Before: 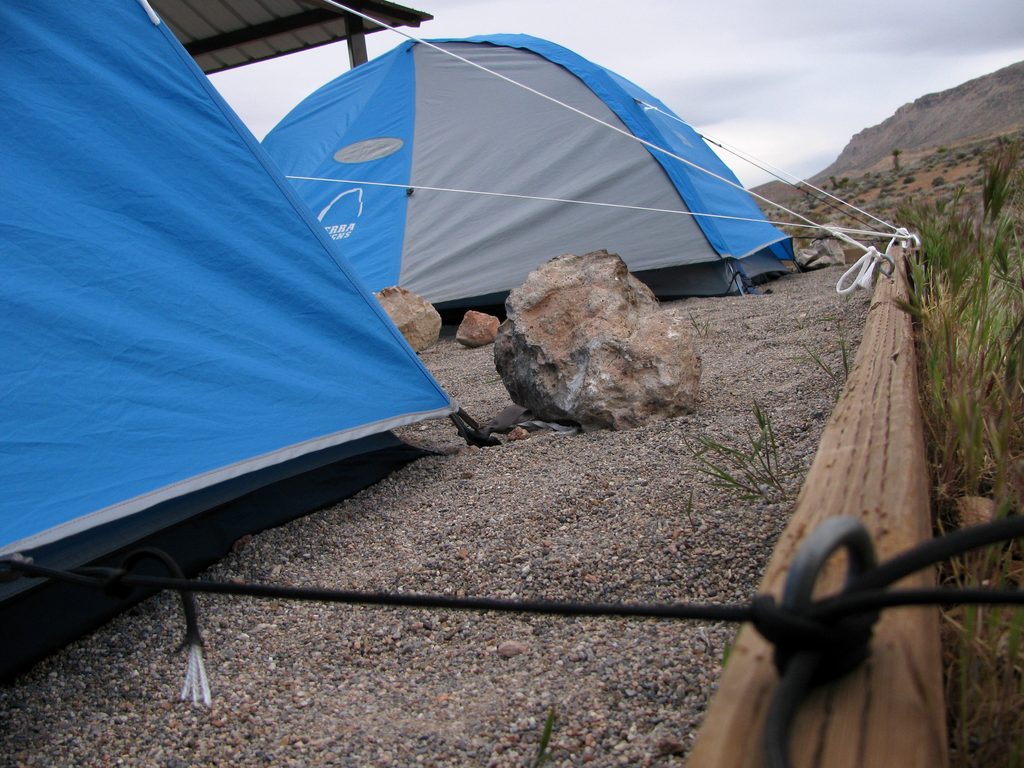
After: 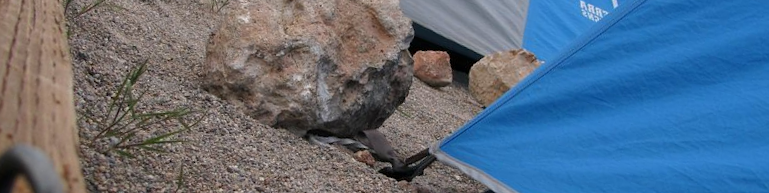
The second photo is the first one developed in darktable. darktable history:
white balance: red 1, blue 1
crop and rotate: angle 16.12°, top 30.835%, bottom 35.653%
